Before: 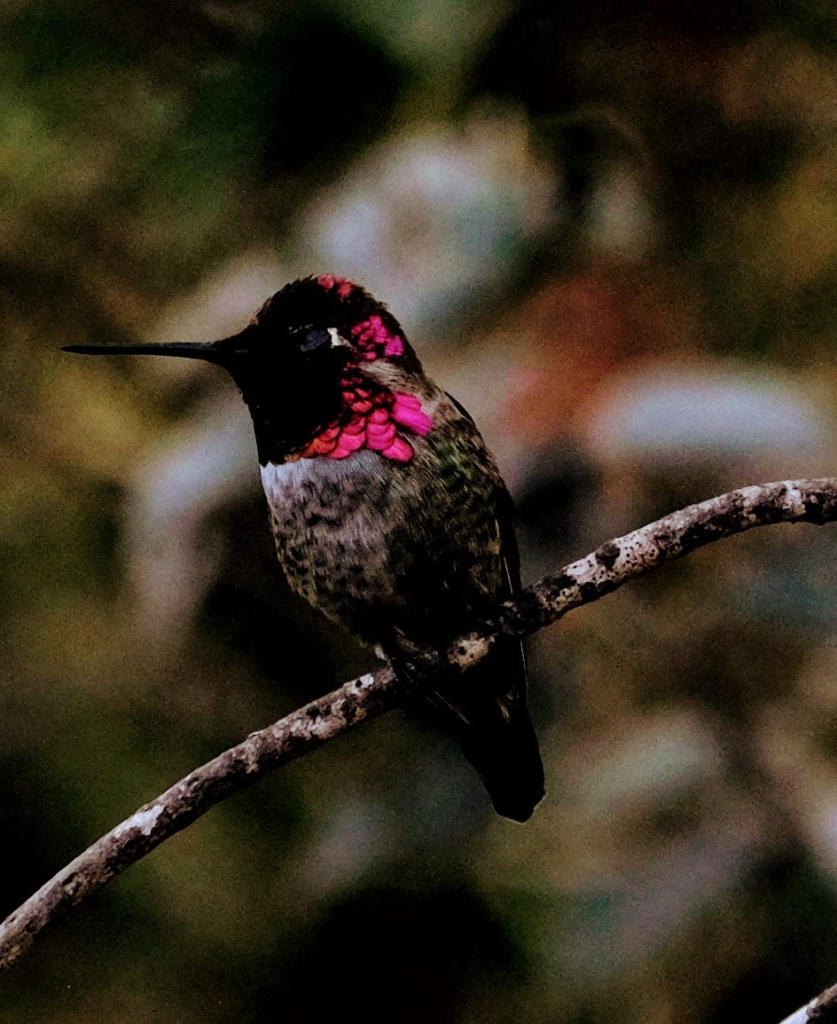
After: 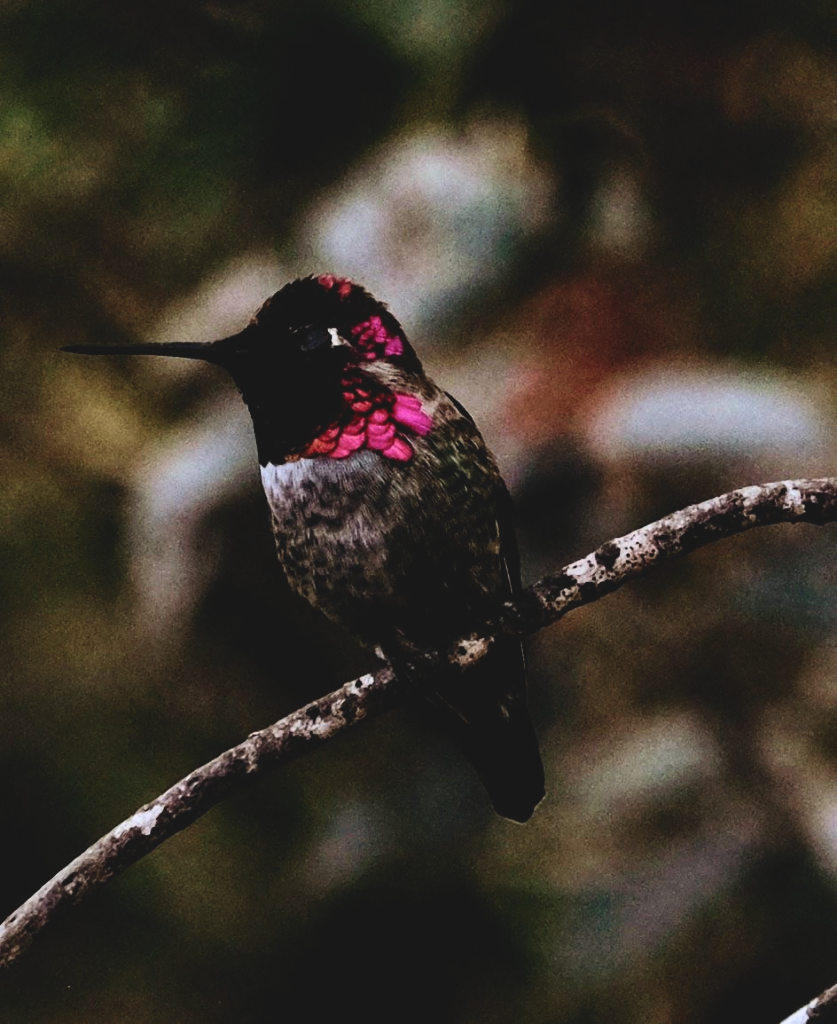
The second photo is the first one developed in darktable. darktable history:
contrast brightness saturation: contrast 0.293
exposure: black level correction -0.023, exposure -0.039 EV, compensate highlight preservation false
